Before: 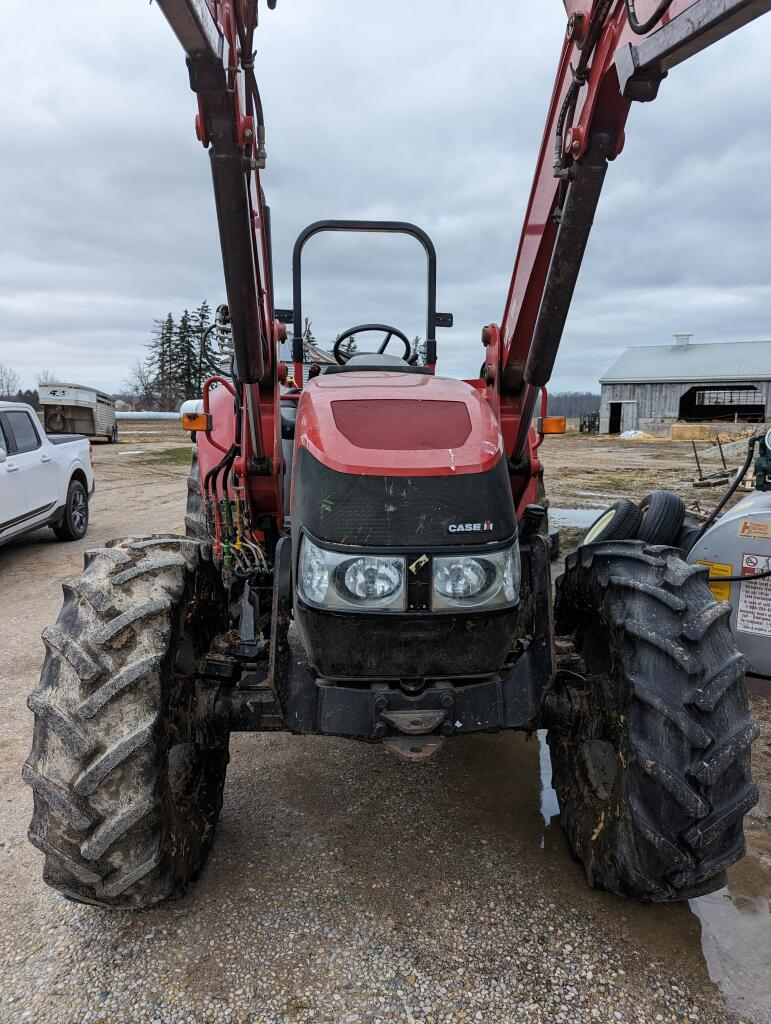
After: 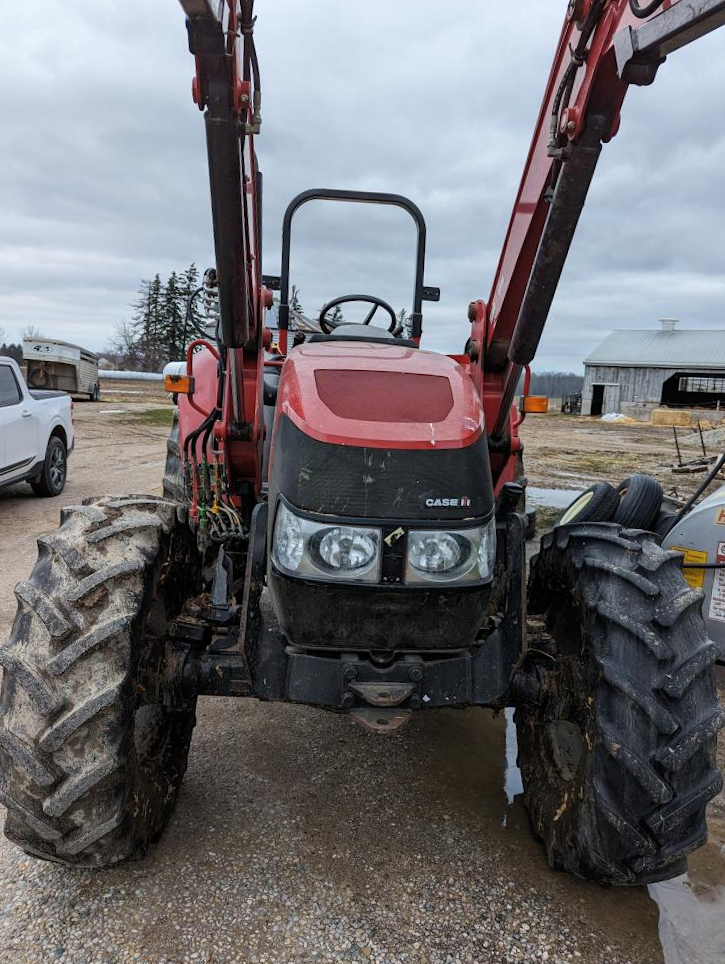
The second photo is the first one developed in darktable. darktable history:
crop and rotate: angle -2.73°
